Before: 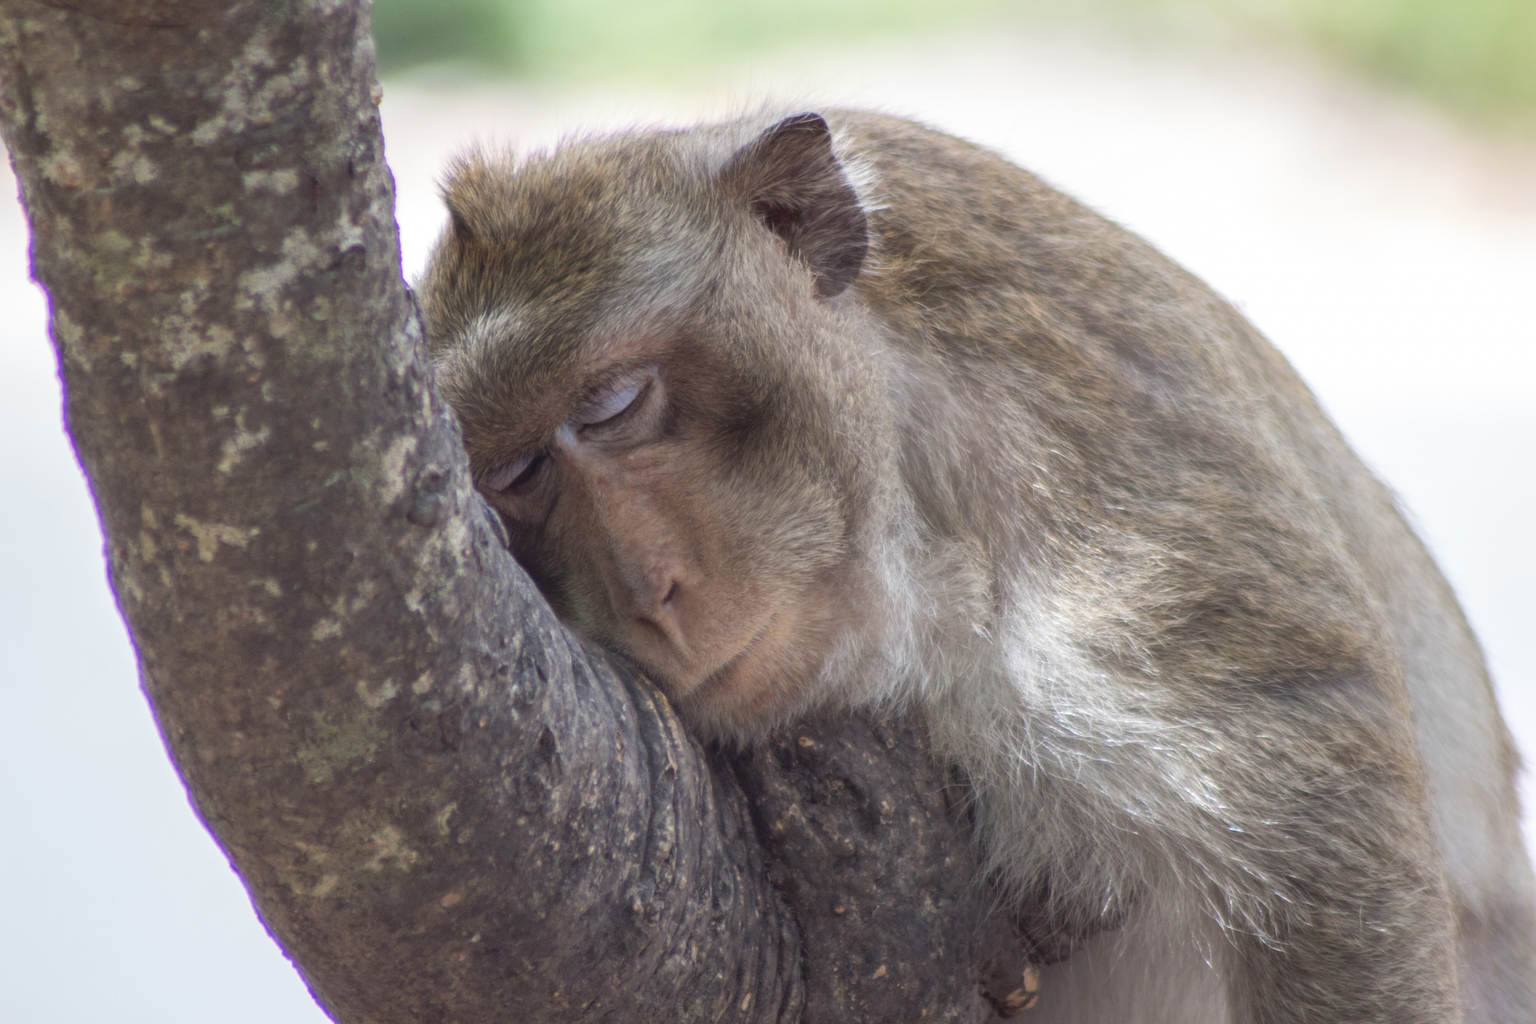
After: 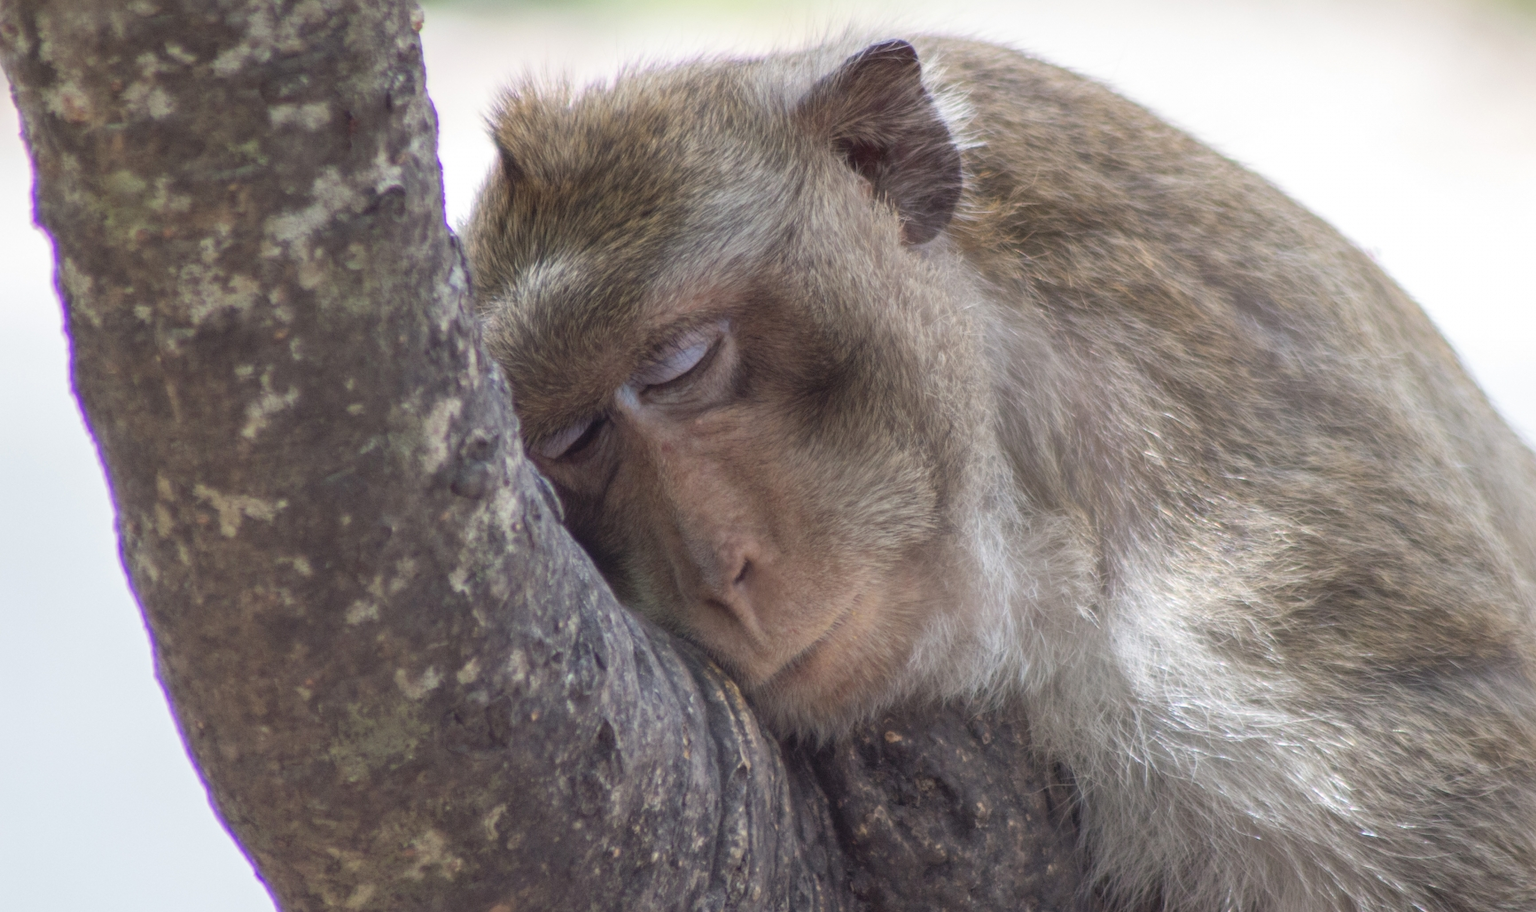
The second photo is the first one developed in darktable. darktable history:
crop: top 7.518%, right 9.697%, bottom 11.94%
